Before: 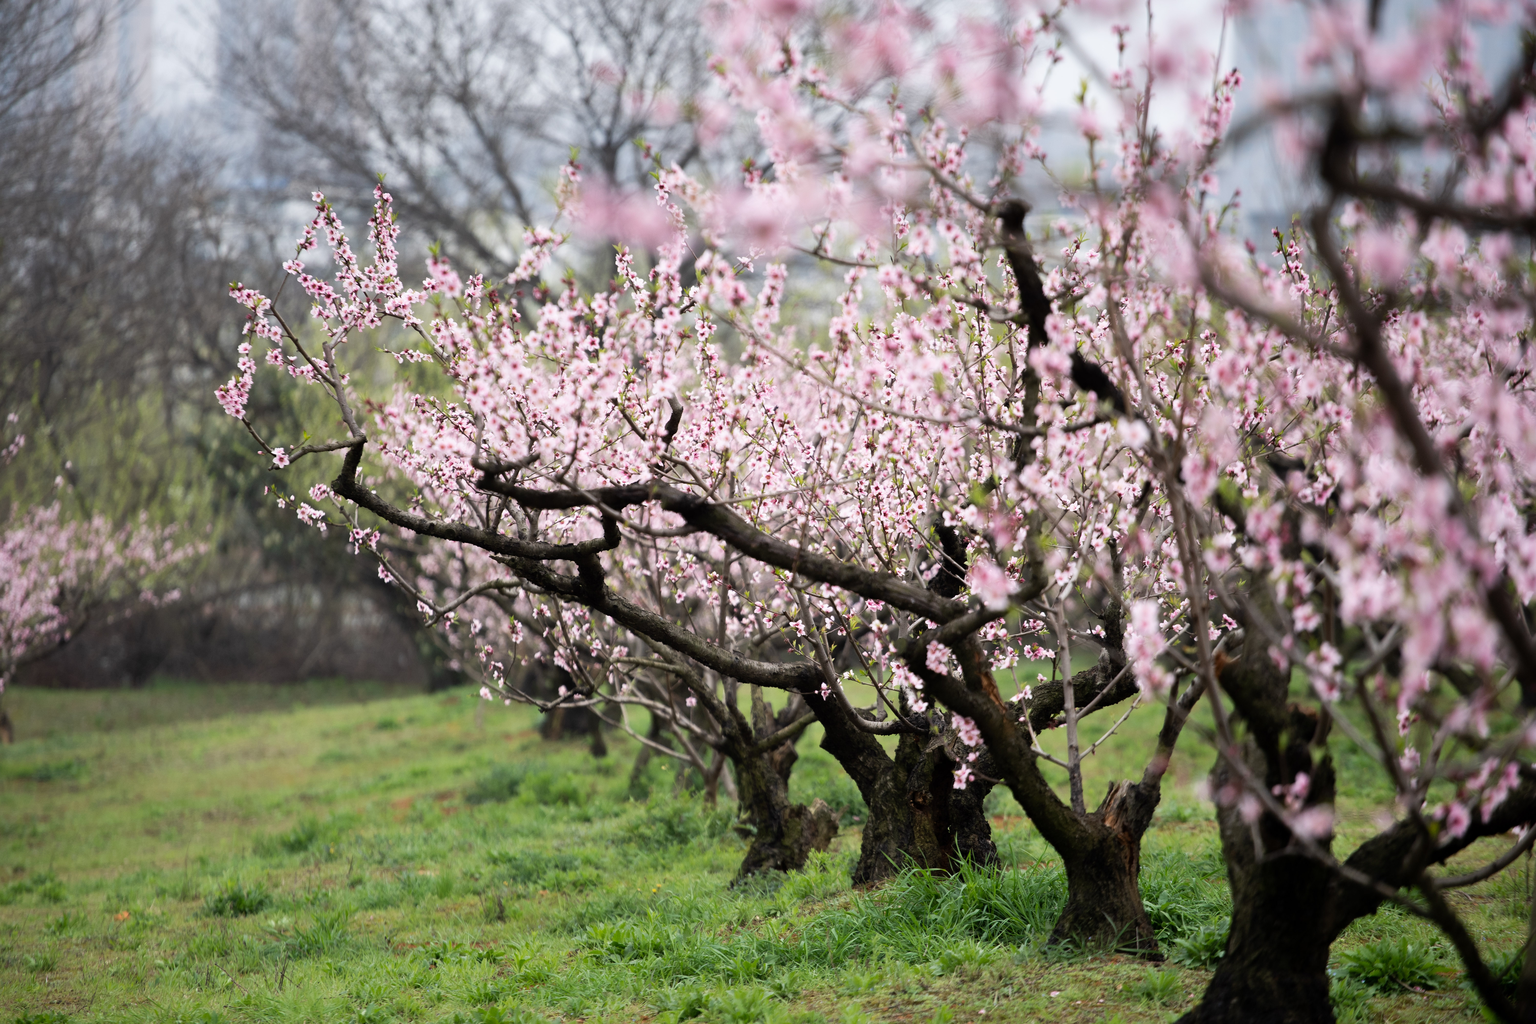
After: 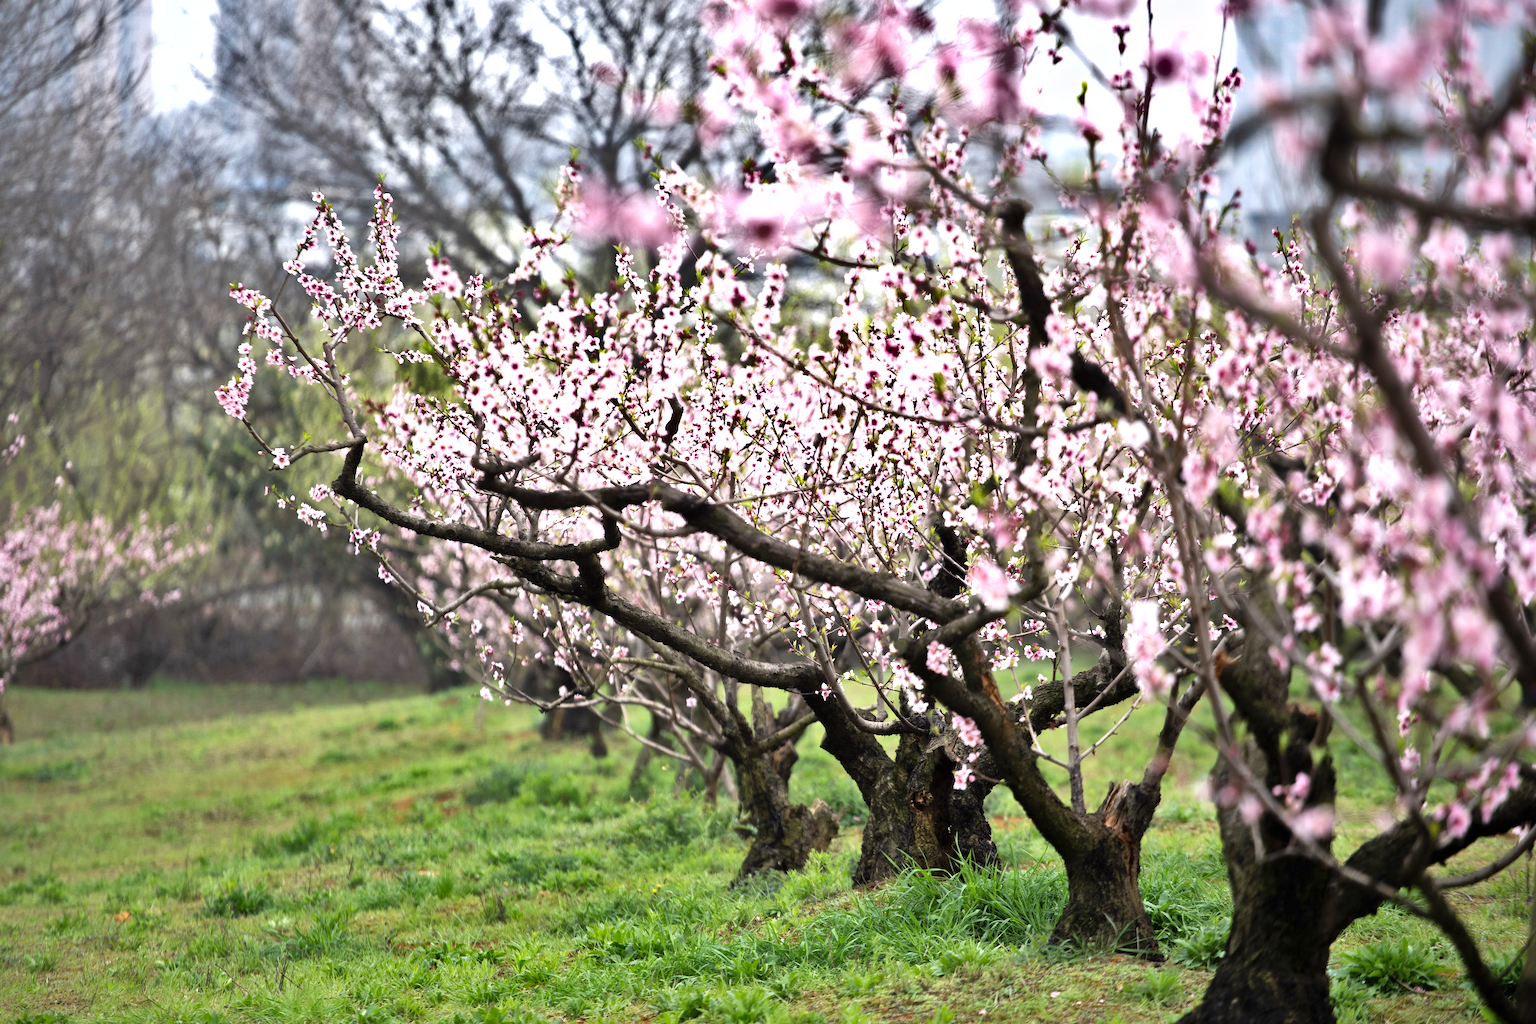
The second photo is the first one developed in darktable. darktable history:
exposure: black level correction 0, exposure 0.7 EV, compensate highlight preservation false
shadows and highlights: white point adjustment 0.1, highlights -70, soften with gaussian
